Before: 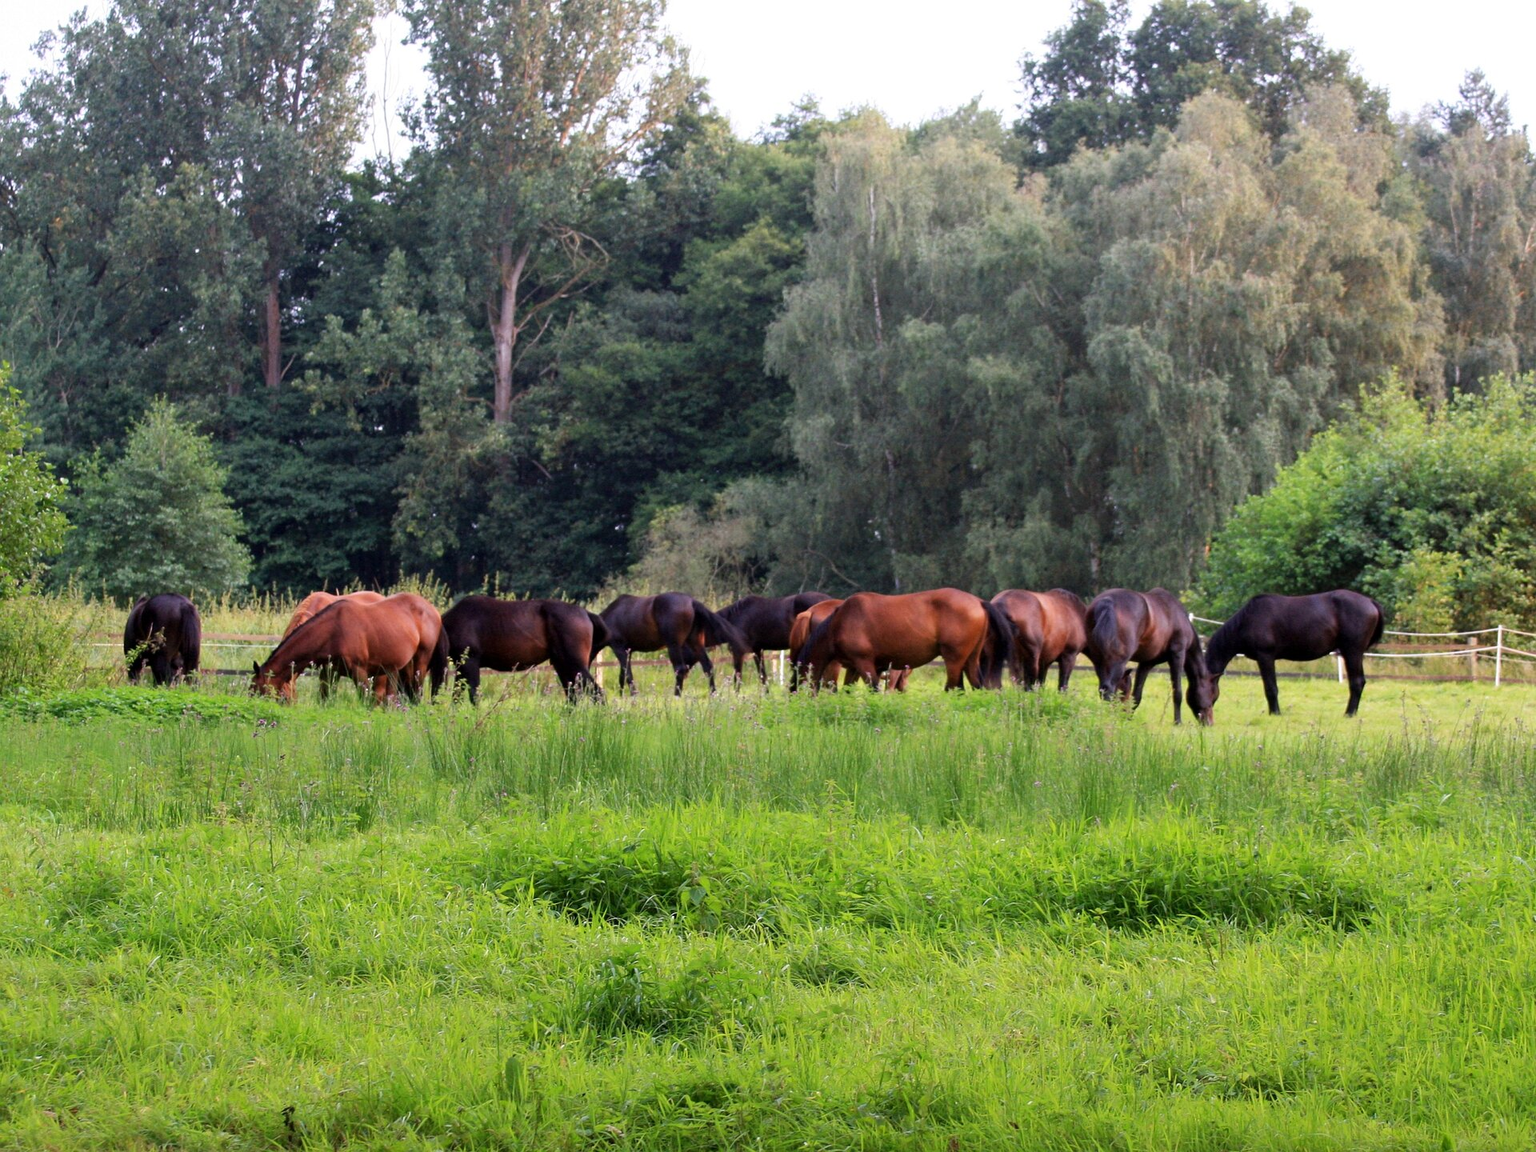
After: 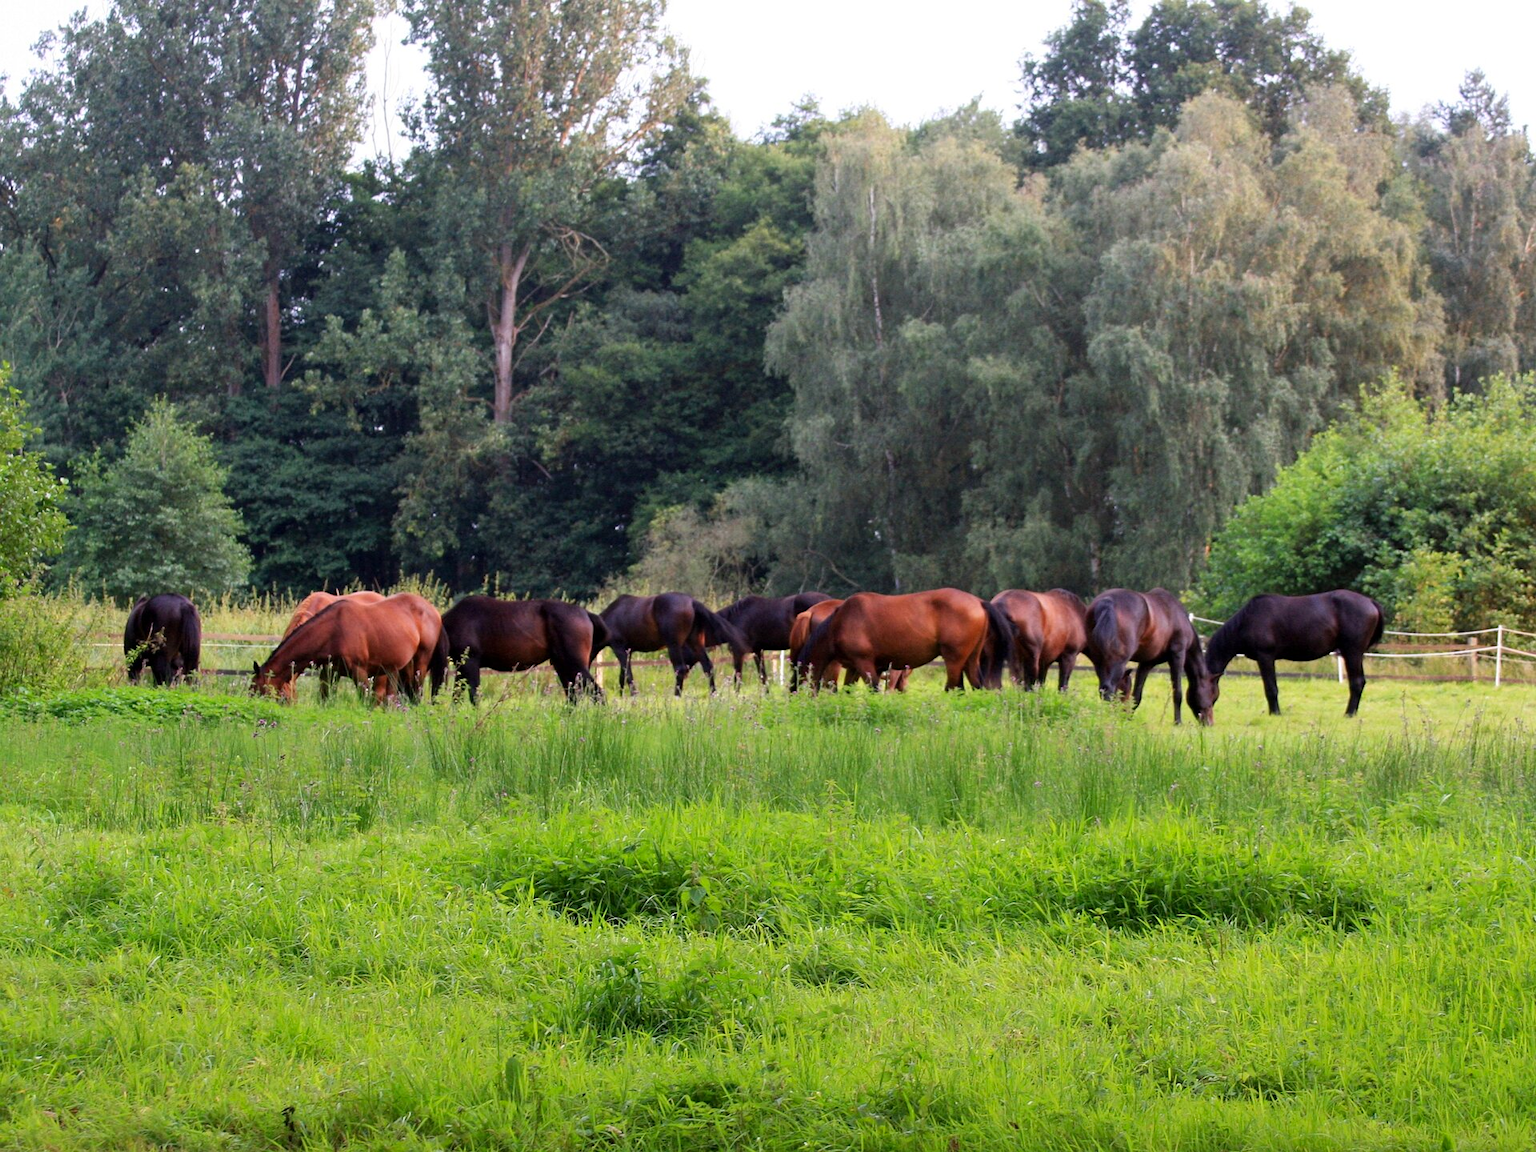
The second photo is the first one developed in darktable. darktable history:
contrast brightness saturation: contrast 0.042, saturation 0.067
